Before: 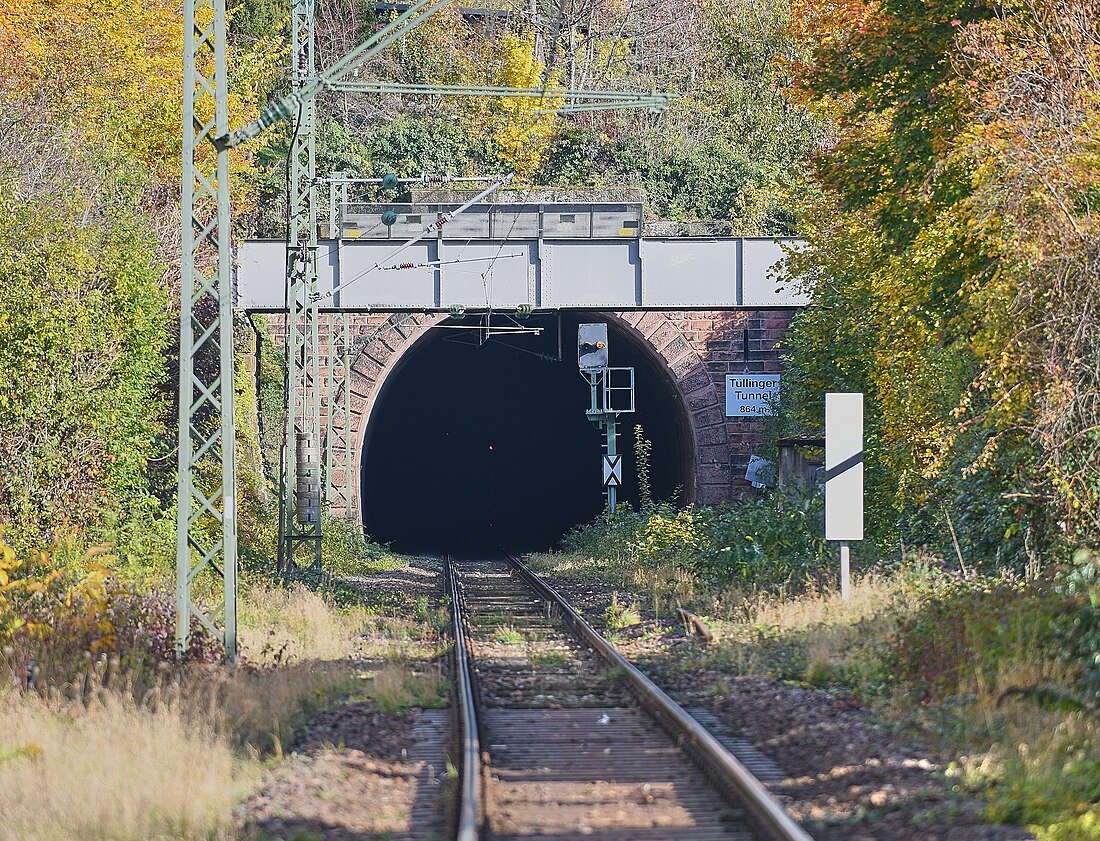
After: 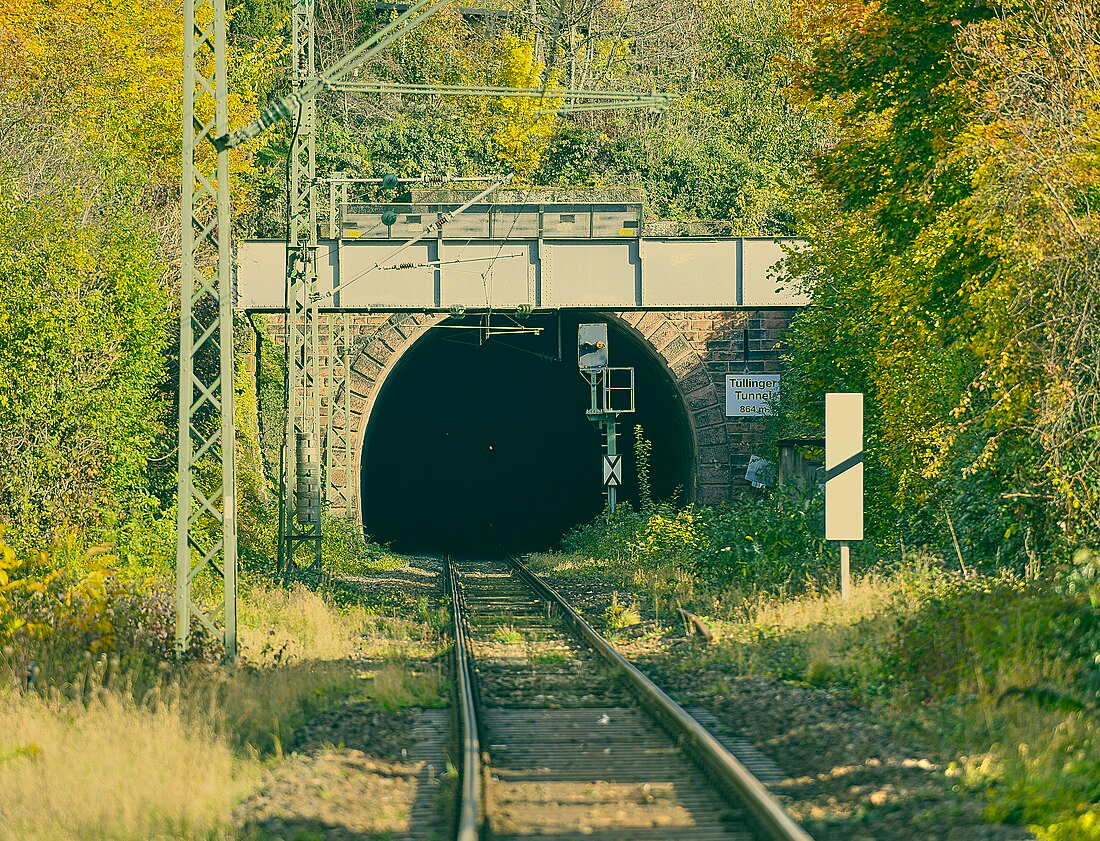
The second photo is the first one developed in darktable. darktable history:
color correction: highlights a* 5.71, highlights b* 32.94, shadows a* -26.17, shadows b* 3.94
